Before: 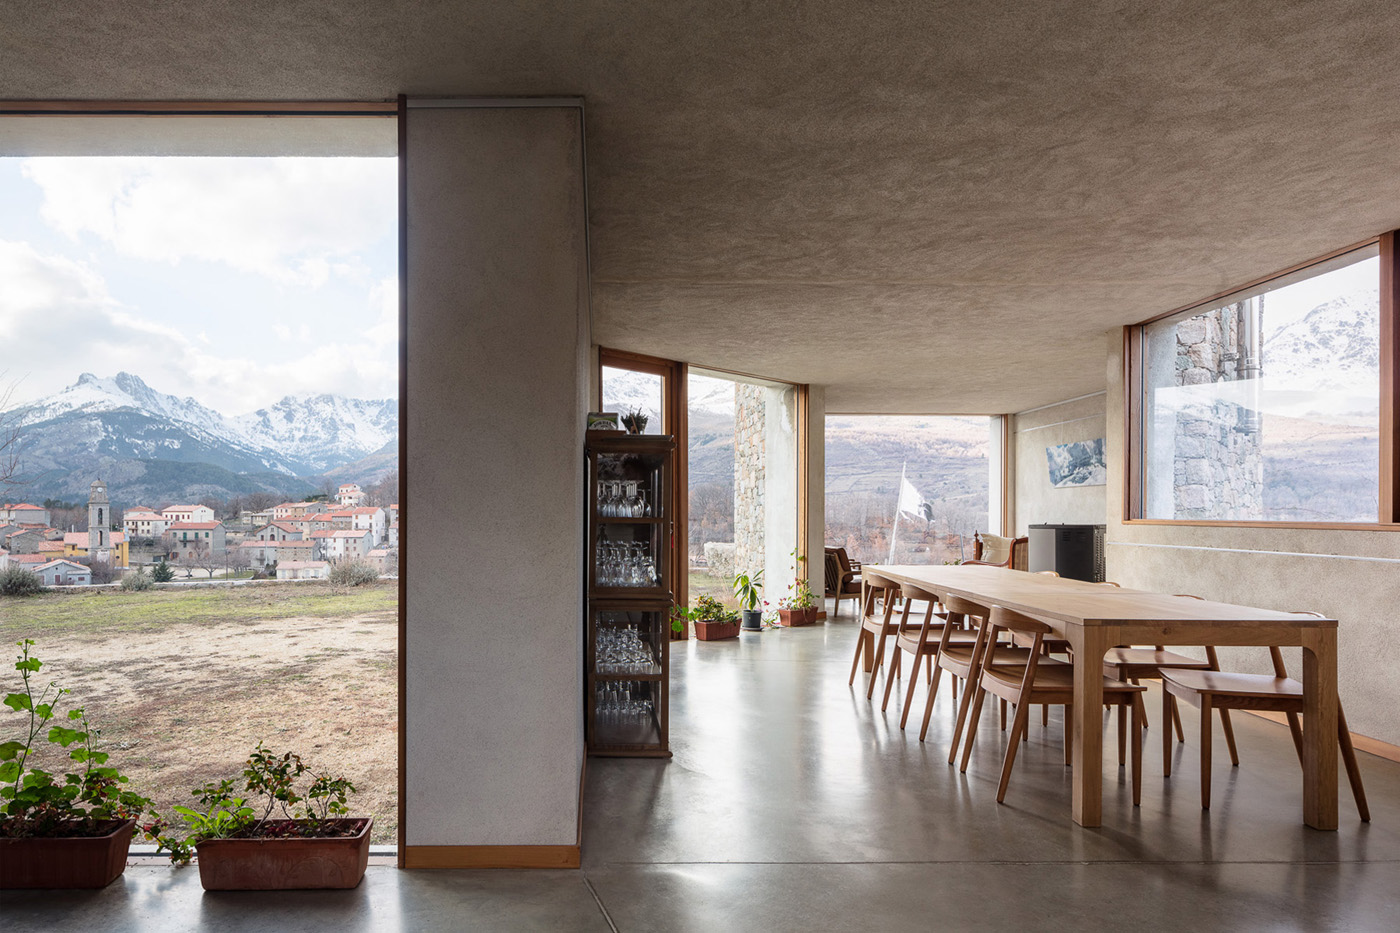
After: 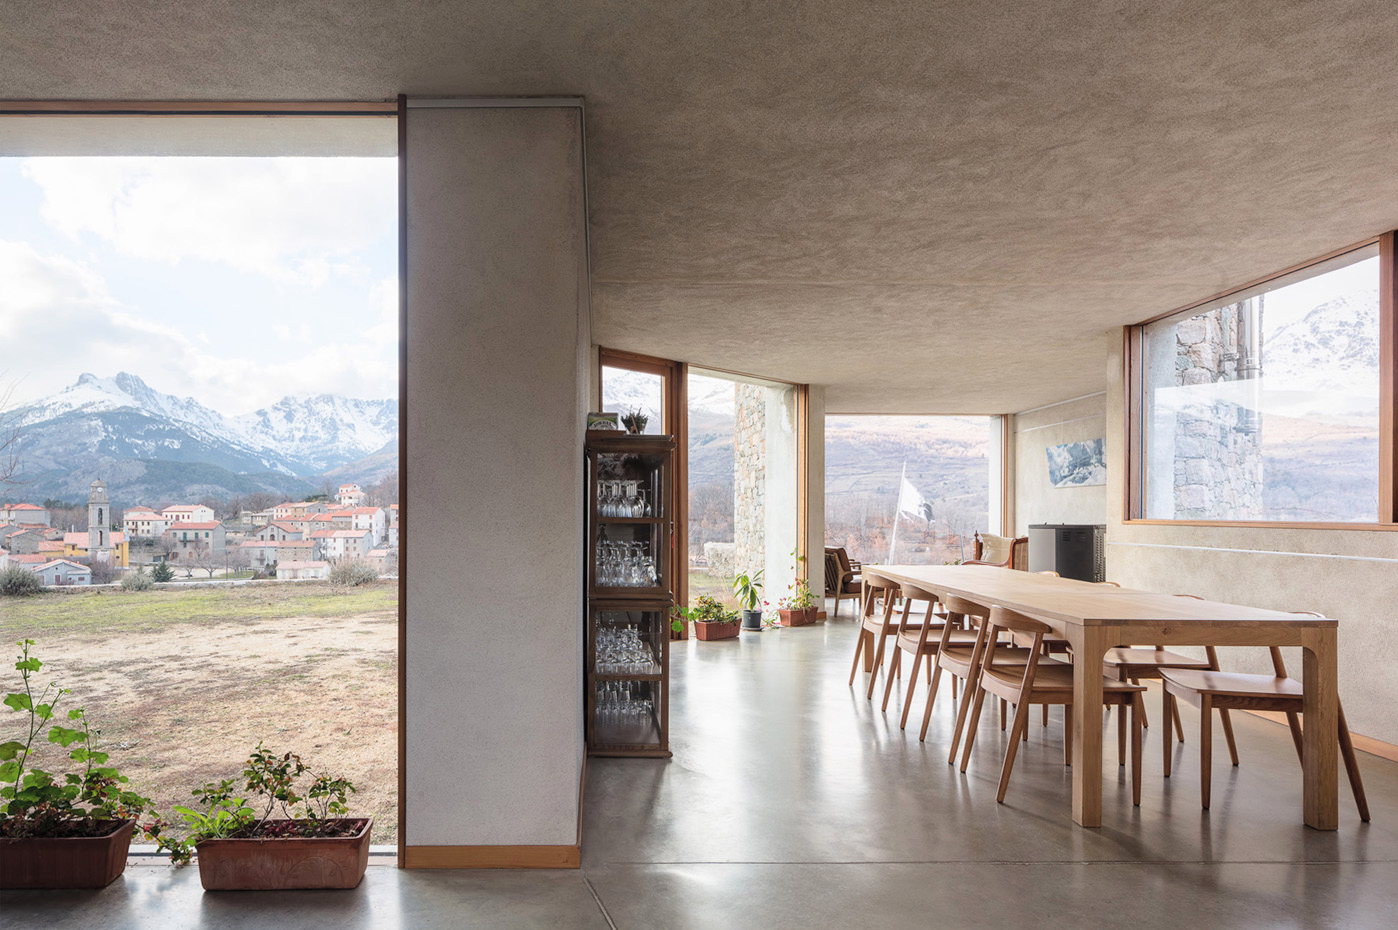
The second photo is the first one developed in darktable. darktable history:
crop: top 0.05%, bottom 0.098%
contrast brightness saturation: brightness 0.15
